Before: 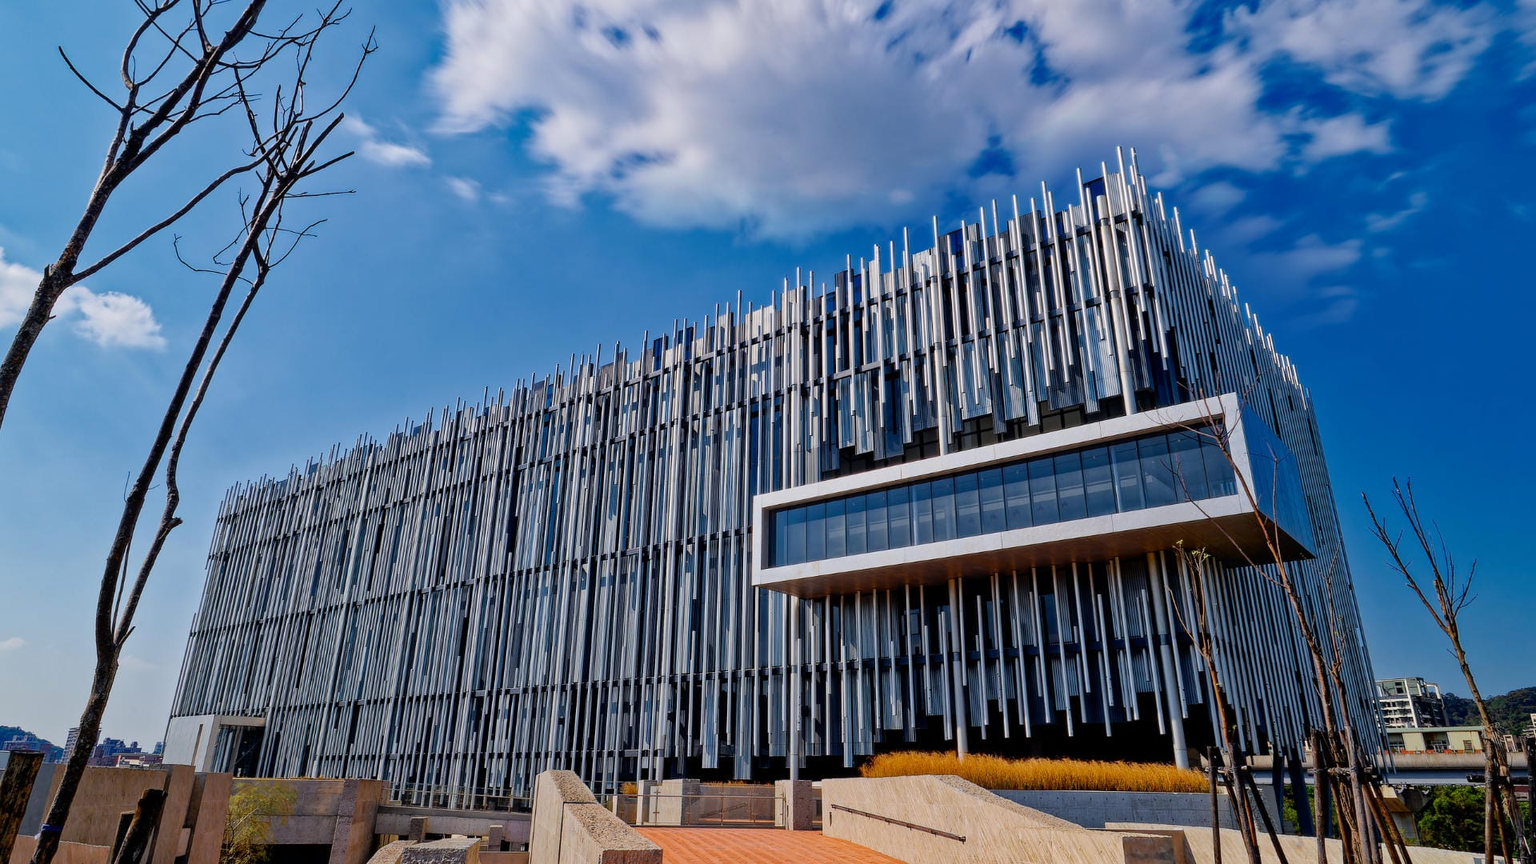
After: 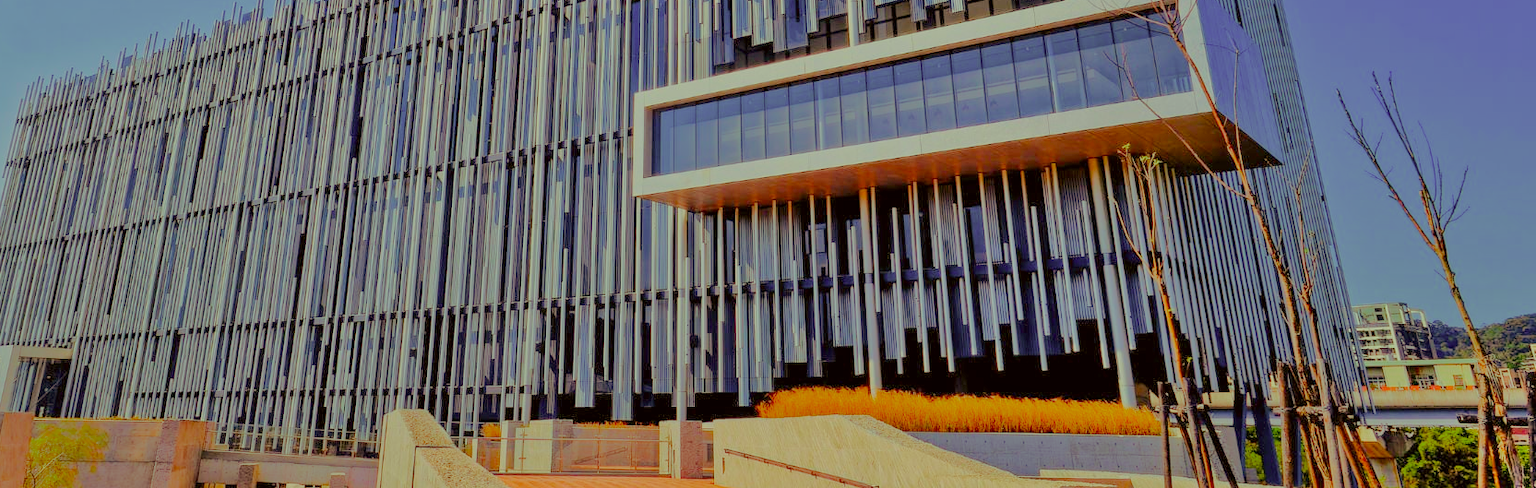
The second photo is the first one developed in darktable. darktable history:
crop and rotate: left 13.271%, top 48.128%, bottom 2.785%
exposure: black level correction 0, exposure 1.106 EV, compensate exposure bias true, compensate highlight preservation false
tone equalizer: edges refinement/feathering 500, mask exposure compensation -1.57 EV, preserve details no
color balance rgb: shadows lift › chroma 1.862%, shadows lift › hue 265.4°, highlights gain › luminance -33.159%, highlights gain › chroma 5.617%, highlights gain › hue 220.25°, perceptual saturation grading › global saturation 25.52%, hue shift -2.36°, perceptual brilliance grading › mid-tones 9.654%, perceptual brilliance grading › shadows 14.215%, contrast -21.377%
color correction: highlights a* 18.58, highlights b* 35.17, shadows a* 1.62, shadows b* 6.6, saturation 1.04
shadows and highlights: shadows 59.2, highlights -60.14, highlights color adjustment 0.786%, soften with gaussian
filmic rgb: black relative exposure -6.63 EV, white relative exposure 4.7 EV, hardness 3.1, contrast 0.798
